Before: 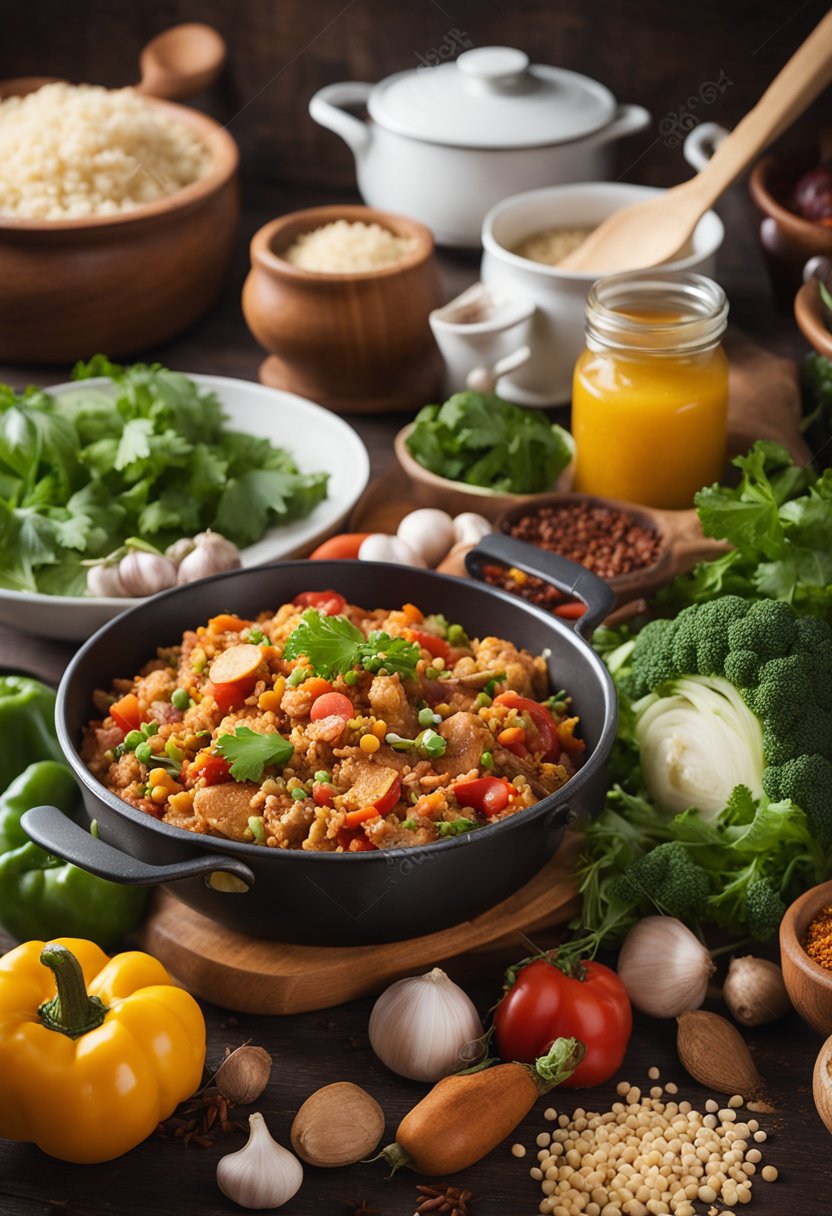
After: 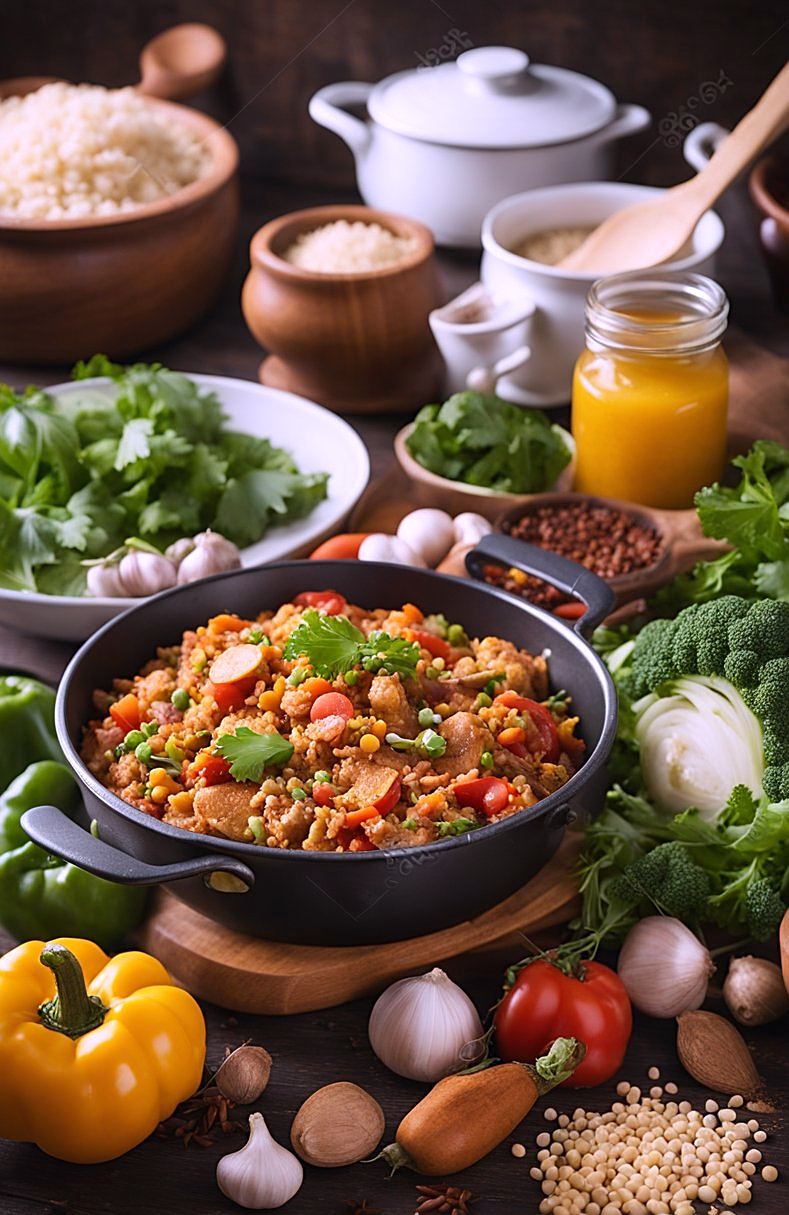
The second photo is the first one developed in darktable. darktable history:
crop and rotate: right 5.167%
white balance: red 1.042, blue 1.17
sharpen: on, module defaults
